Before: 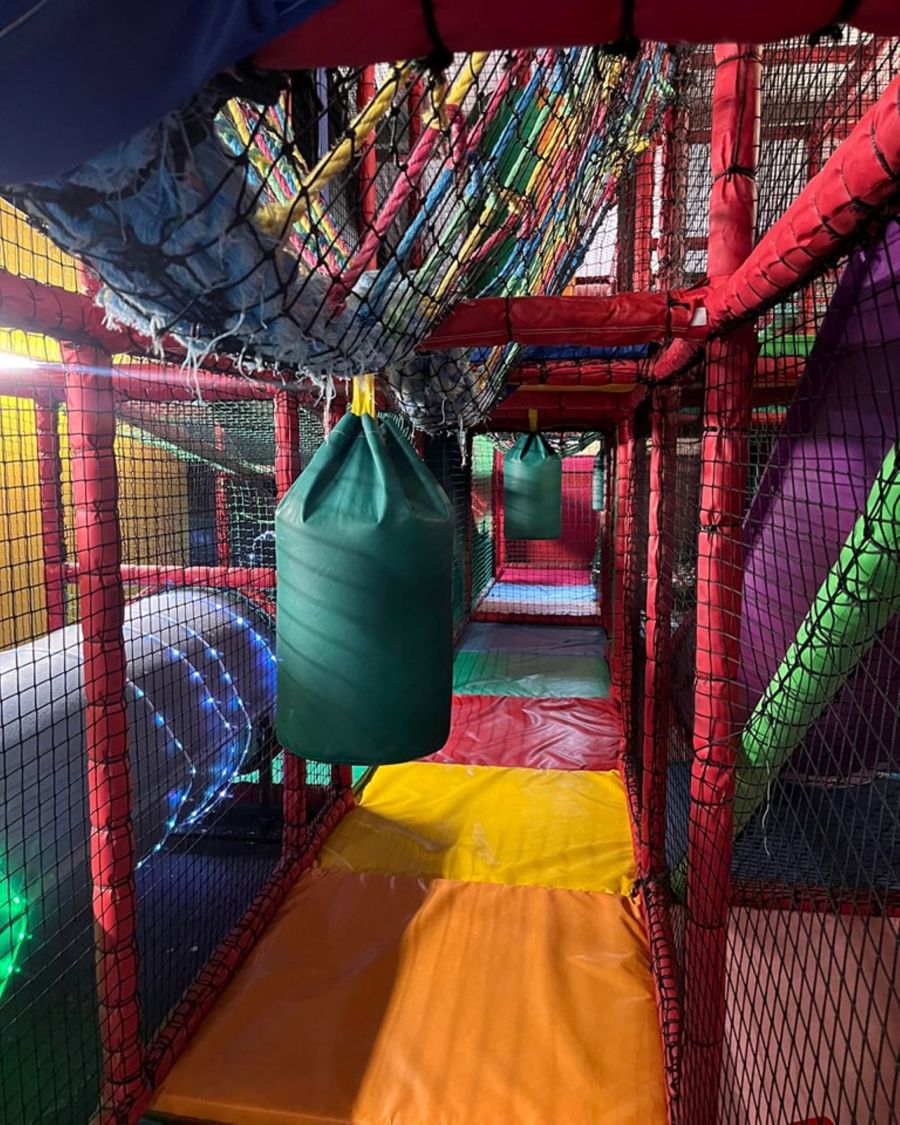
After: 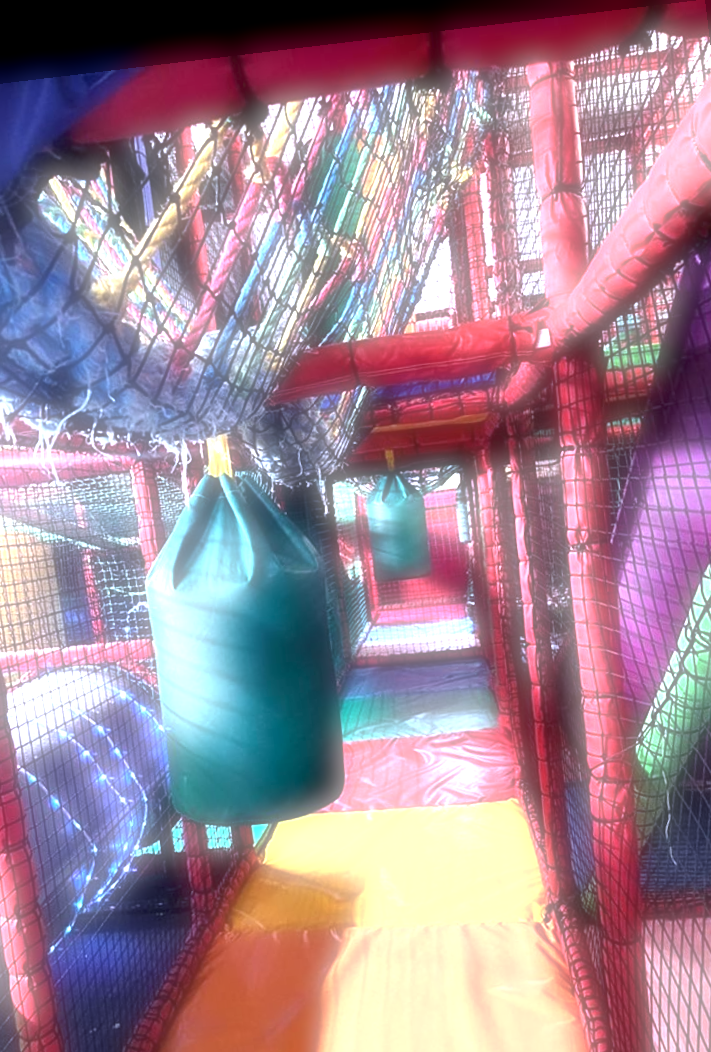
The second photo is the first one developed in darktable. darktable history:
color calibration: illuminant as shot in camera, x 0.377, y 0.392, temperature 4169.3 K, saturation algorithm version 1 (2020)
crop: left 18.479%, right 12.2%, bottom 13.971%
local contrast: highlights 100%, shadows 100%, detail 131%, midtone range 0.2
soften: on, module defaults
rotate and perspective: rotation -6.83°, automatic cropping off
exposure: exposure 2 EV, compensate exposure bias true, compensate highlight preservation false
